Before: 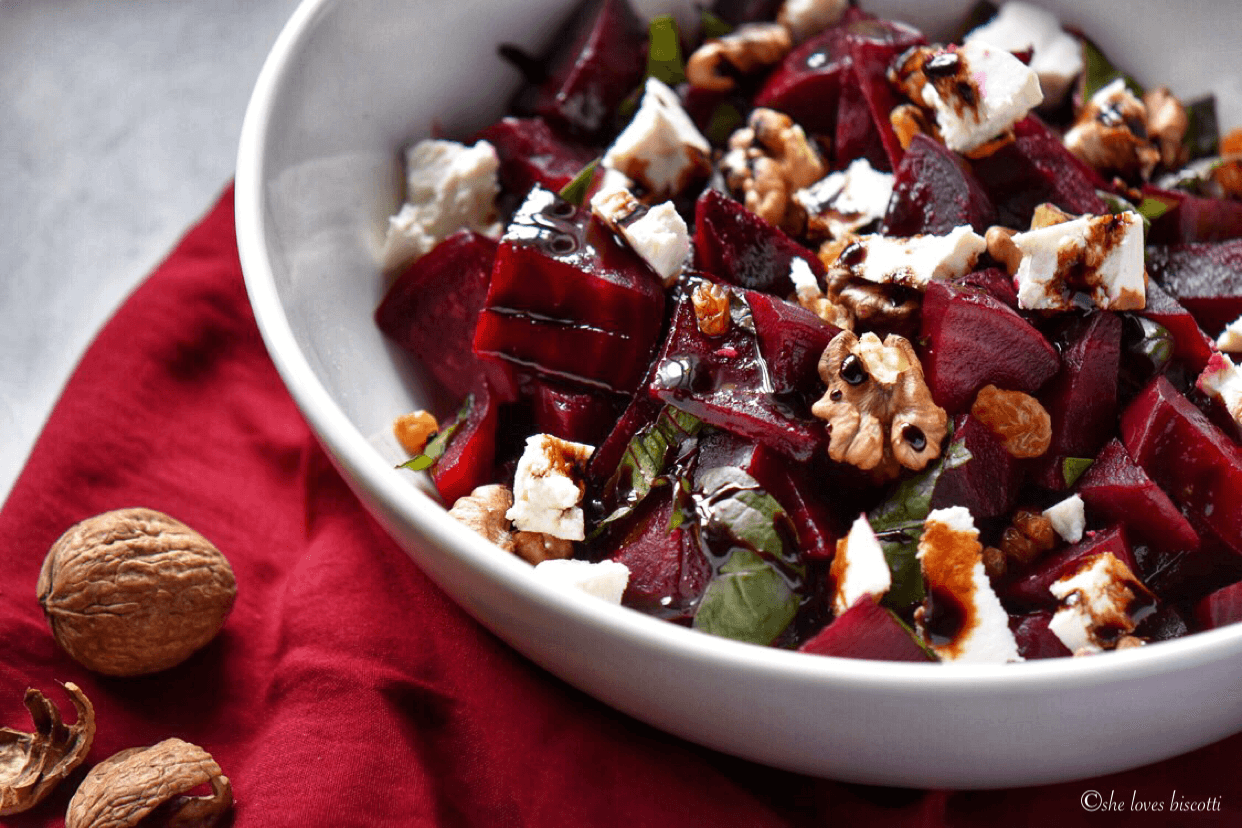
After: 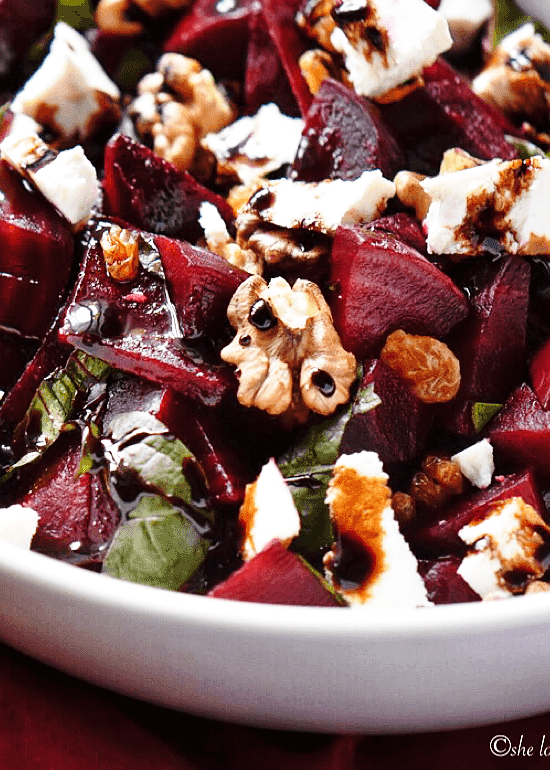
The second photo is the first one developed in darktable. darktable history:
crop: left 47.628%, top 6.643%, right 7.874%
sharpen: radius 1
base curve: curves: ch0 [(0, 0) (0.028, 0.03) (0.121, 0.232) (0.46, 0.748) (0.859, 0.968) (1, 1)], preserve colors none
color contrast: green-magenta contrast 0.84, blue-yellow contrast 0.86
